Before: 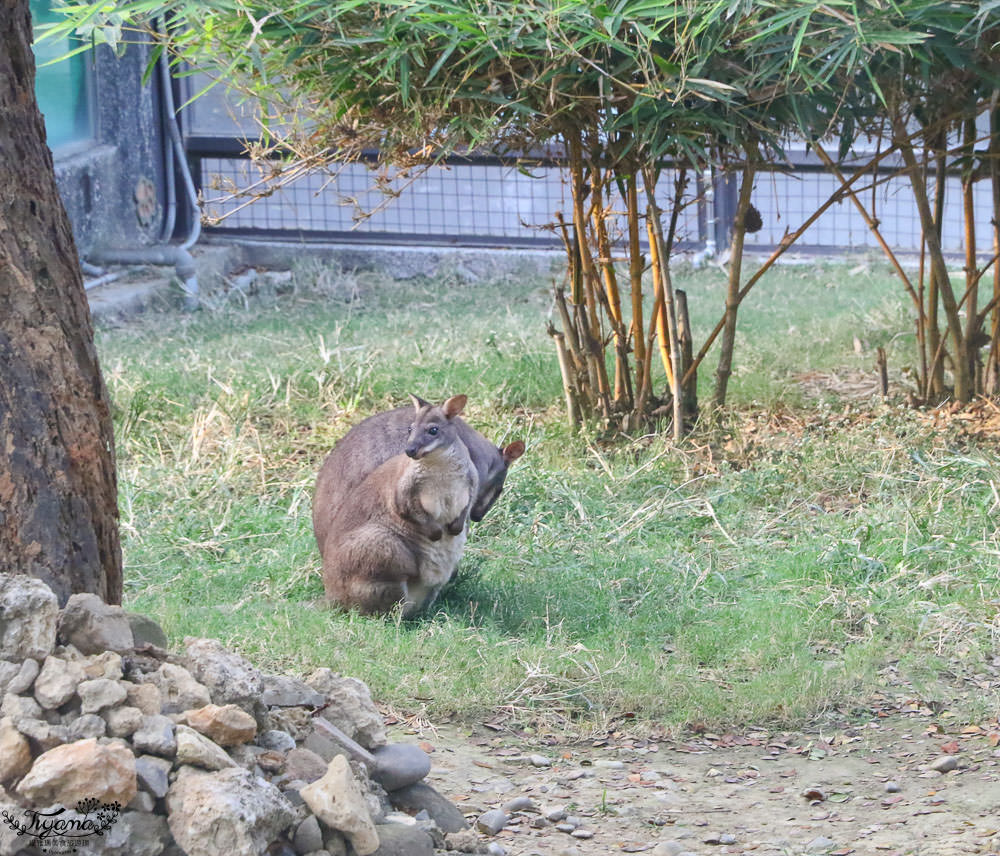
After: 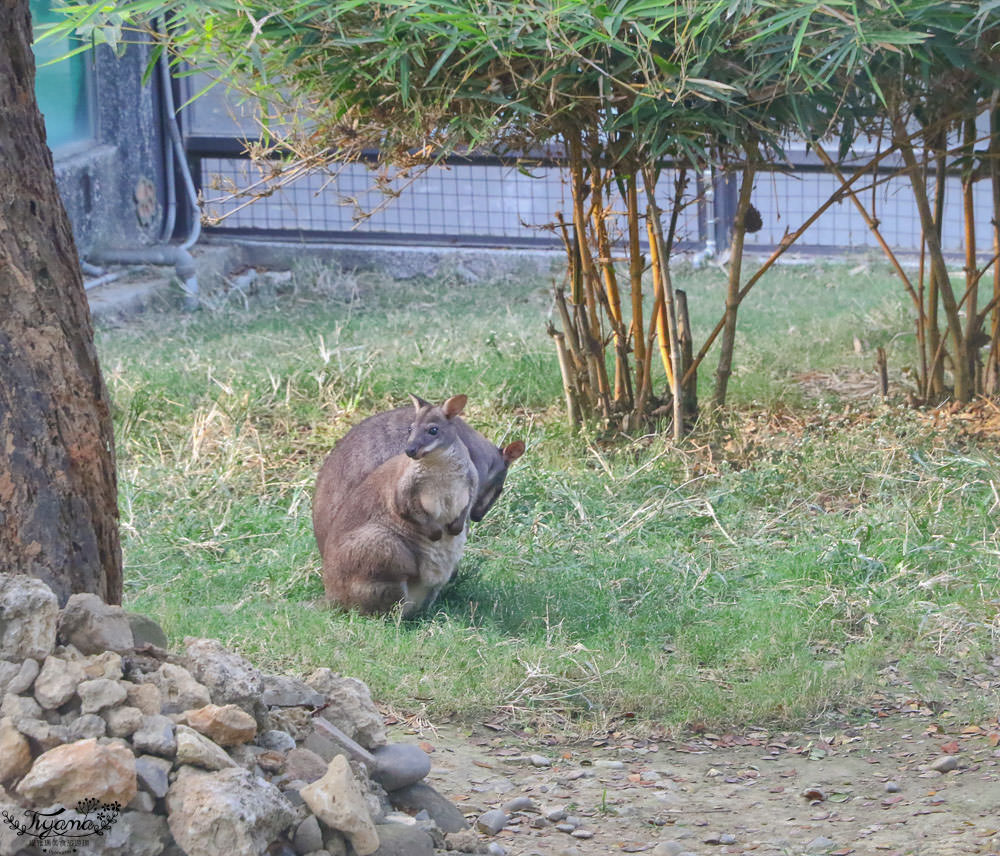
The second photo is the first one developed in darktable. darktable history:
shadows and highlights: shadows 39.26, highlights -59.7
